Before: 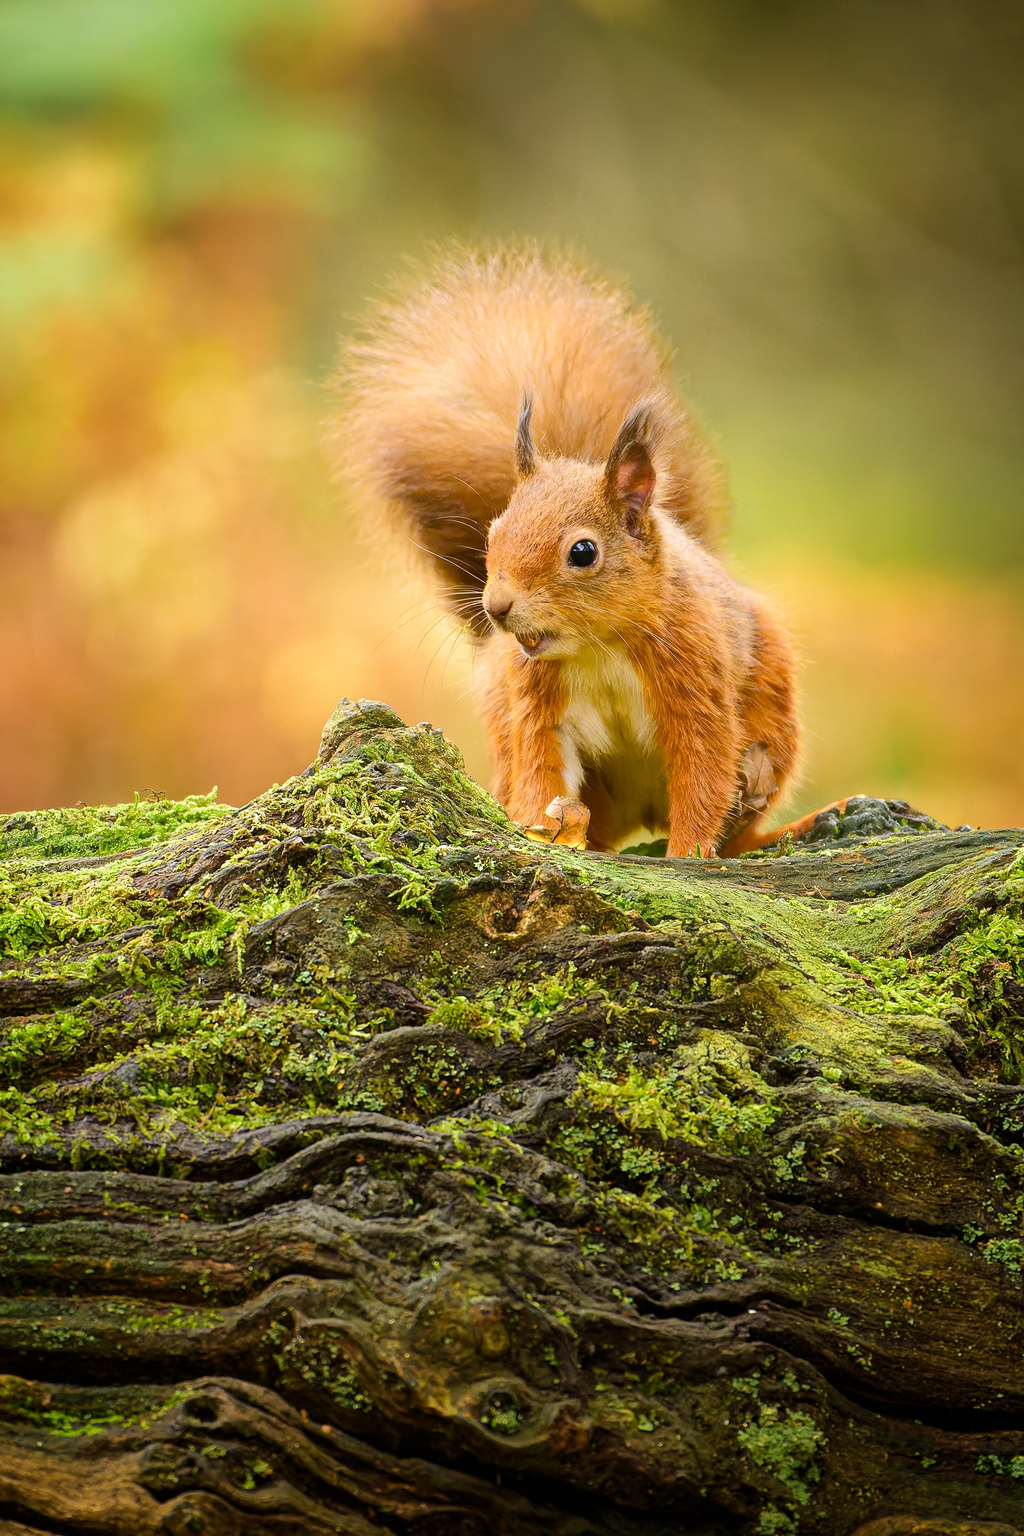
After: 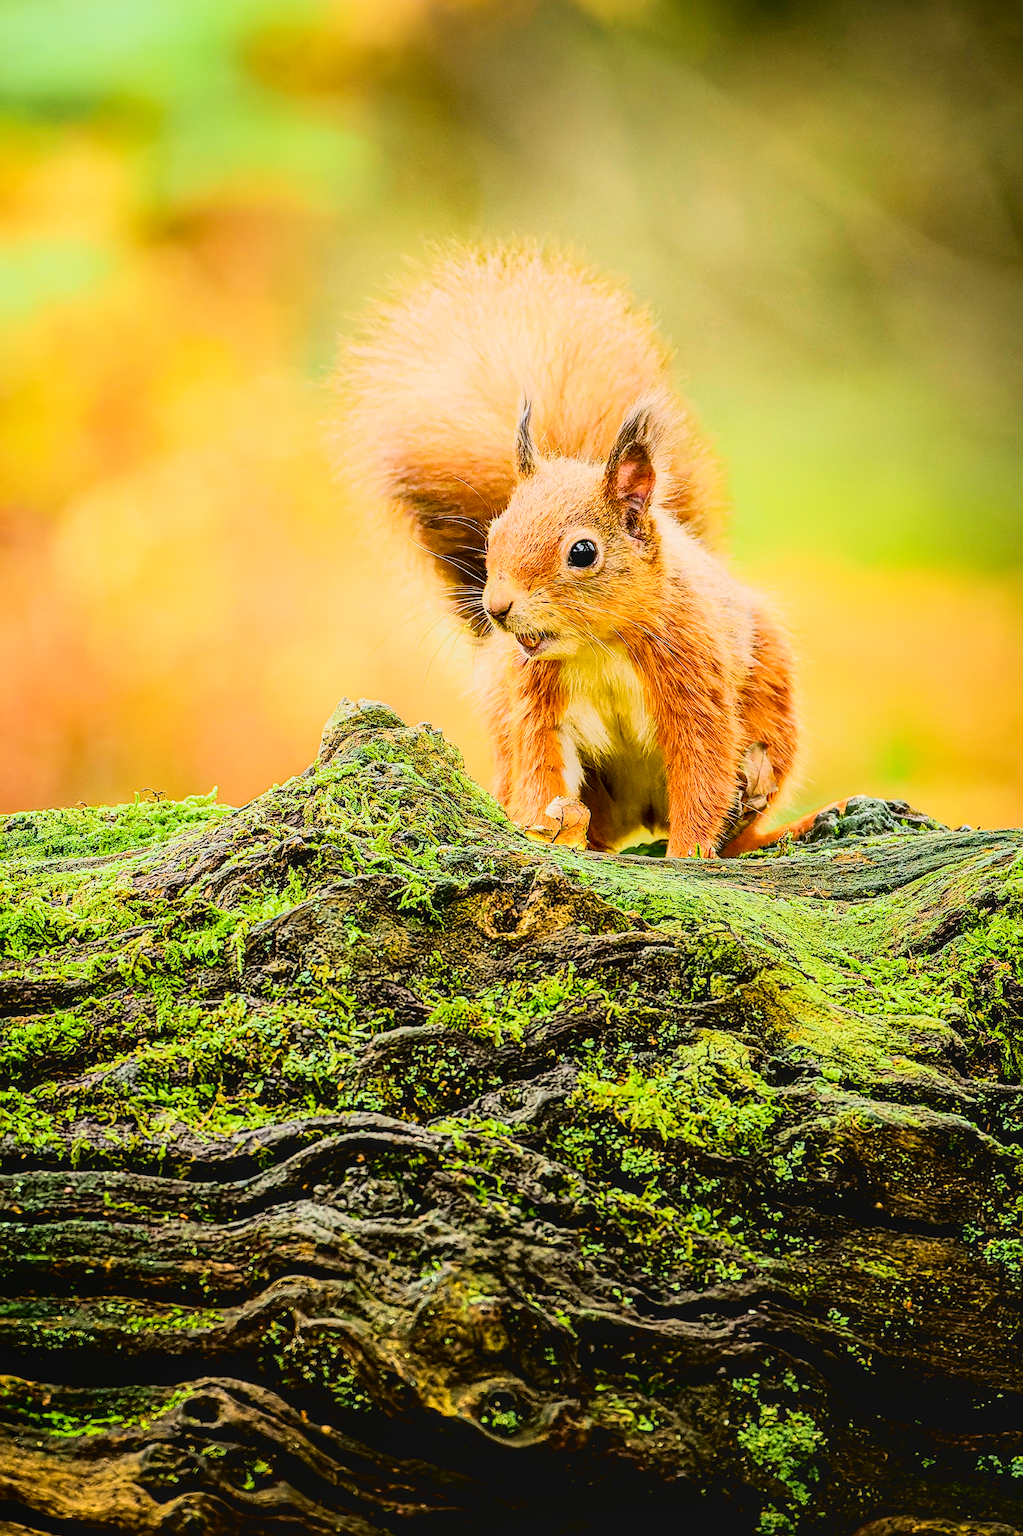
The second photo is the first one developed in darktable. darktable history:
tone equalizer: -8 EV -0.424 EV, -7 EV -0.411 EV, -6 EV -0.343 EV, -5 EV -0.2 EV, -3 EV 0.215 EV, -2 EV 0.344 EV, -1 EV 0.412 EV, +0 EV 0.416 EV
local contrast: detail 130%
tone curve: curves: ch0 [(0, 0.036) (0.037, 0.042) (0.167, 0.143) (0.433, 0.502) (0.531, 0.637) (0.696, 0.825) (0.856, 0.92) (1, 0.98)]; ch1 [(0, 0) (0.424, 0.383) (0.482, 0.459) (0.501, 0.5) (0.522, 0.526) (0.559, 0.563) (0.604, 0.646) (0.715, 0.729) (1, 1)]; ch2 [(0, 0) (0.369, 0.388) (0.45, 0.48) (0.499, 0.502) (0.504, 0.504) (0.512, 0.526) (0.581, 0.595) (0.708, 0.786) (1, 1)], color space Lab, independent channels, preserve colors none
sharpen: on, module defaults
filmic rgb: black relative exposure -7.1 EV, white relative exposure 5.39 EV, threshold 3.04 EV, structure ↔ texture 99.85%, hardness 3.02, enable highlight reconstruction true
